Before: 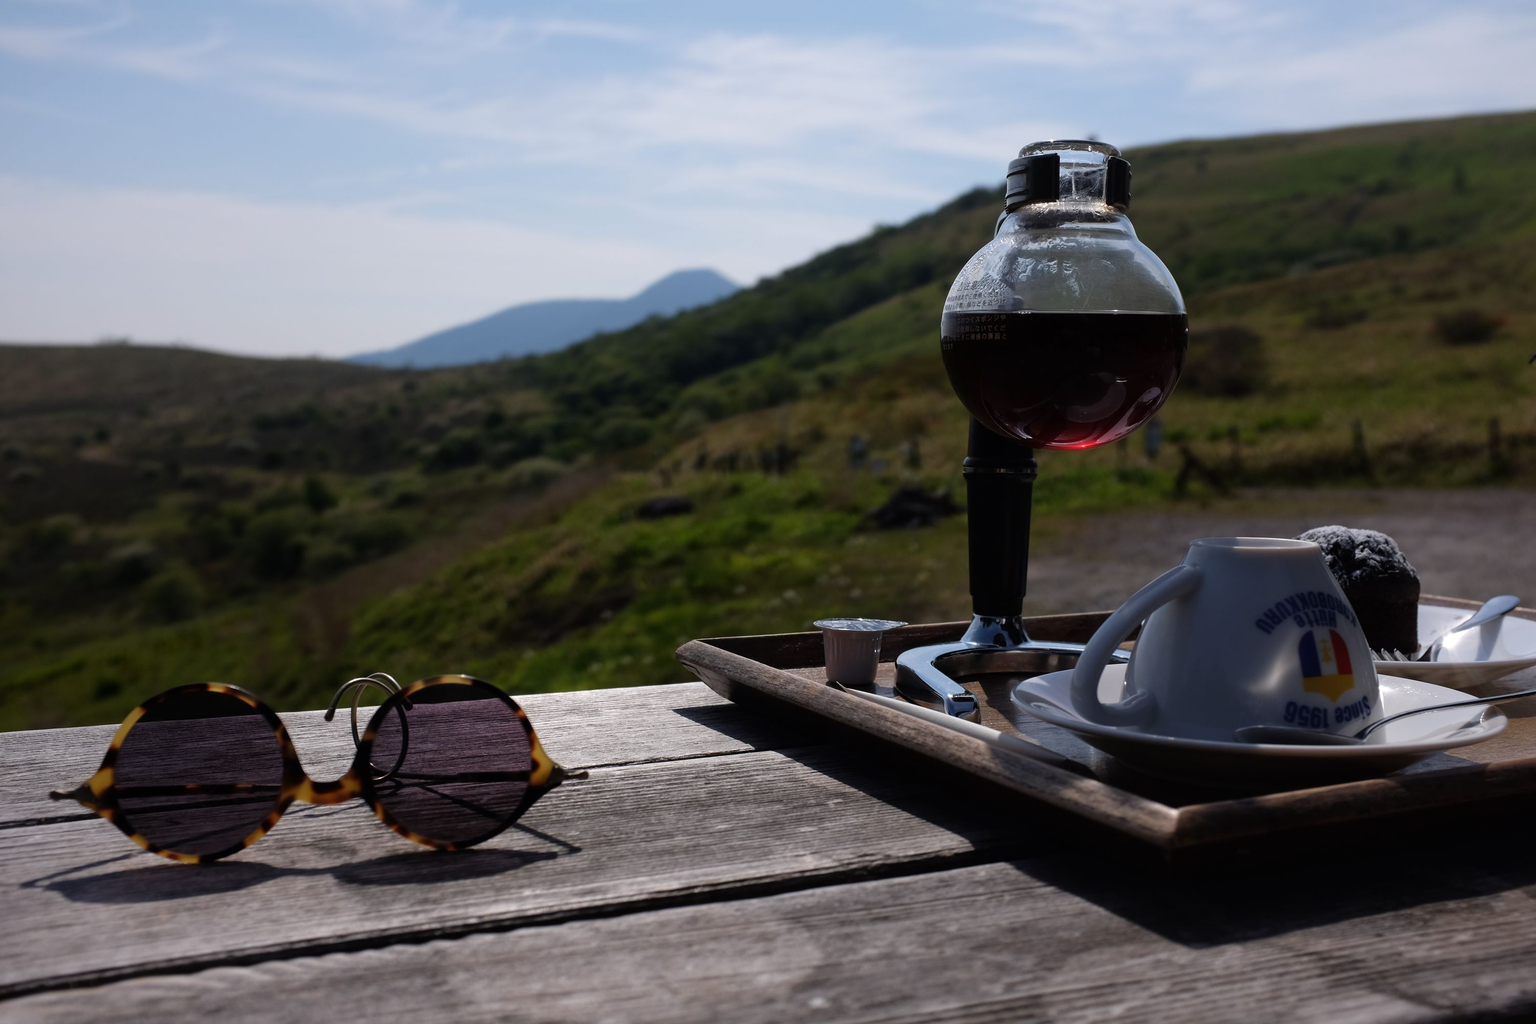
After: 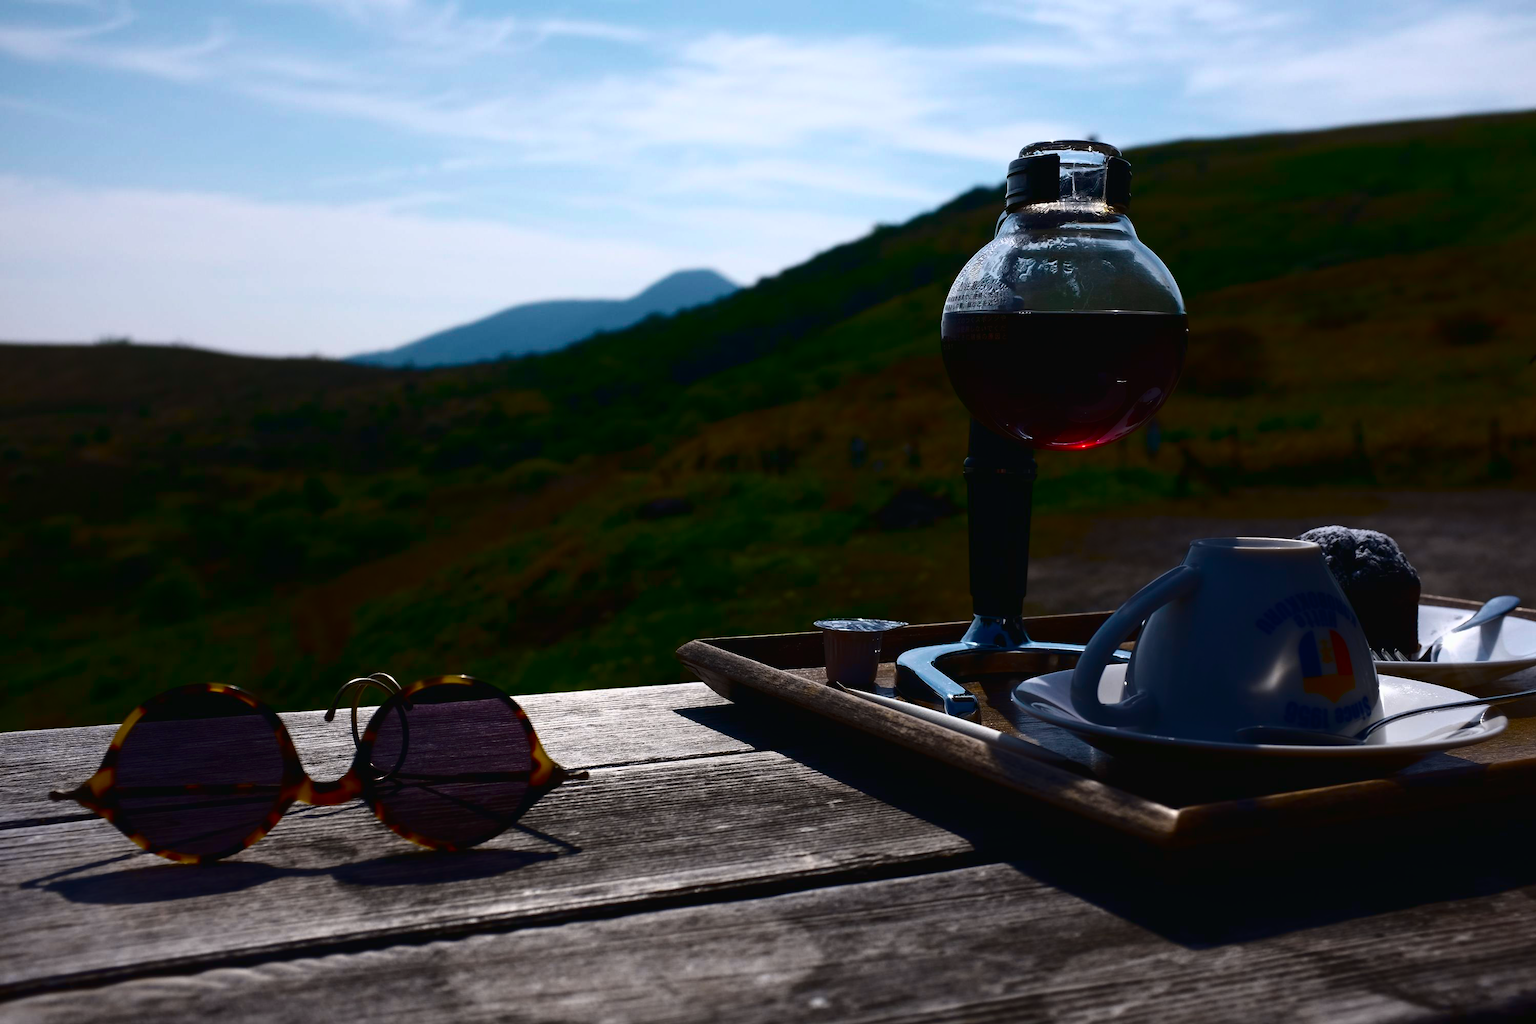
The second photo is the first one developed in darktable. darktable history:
contrast brightness saturation: contrast 0.099, brightness -0.266, saturation 0.135
tone curve: curves: ch0 [(0, 0.018) (0.162, 0.128) (0.434, 0.478) (0.667, 0.785) (0.819, 0.943) (1, 0.991)]; ch1 [(0, 0) (0.402, 0.36) (0.476, 0.449) (0.506, 0.505) (0.523, 0.518) (0.582, 0.586) (0.641, 0.668) (0.7, 0.741) (1, 1)]; ch2 [(0, 0) (0.416, 0.403) (0.483, 0.472) (0.503, 0.505) (0.521, 0.519) (0.547, 0.561) (0.597, 0.643) (0.699, 0.759) (0.997, 0.858)], color space Lab, independent channels, preserve colors none
